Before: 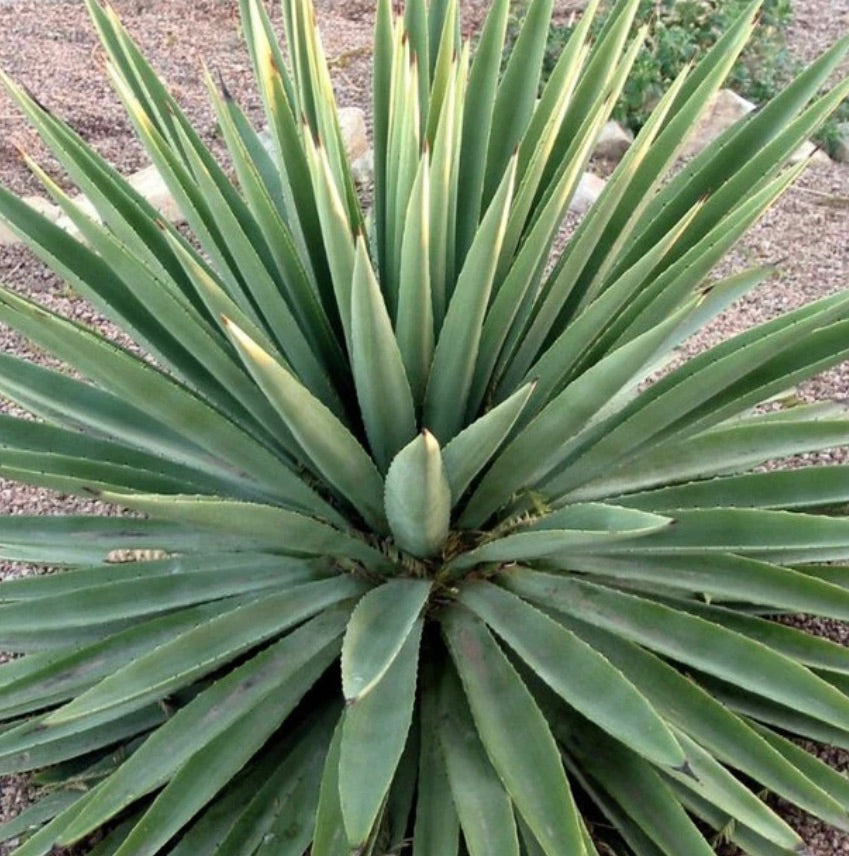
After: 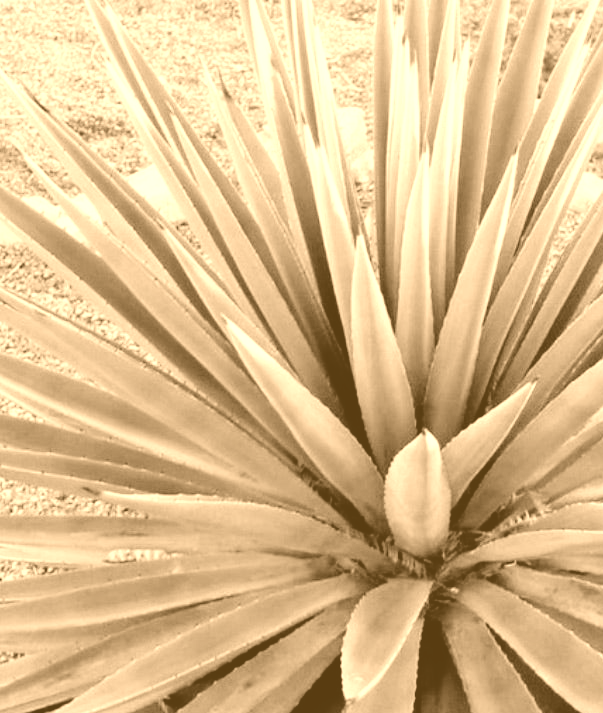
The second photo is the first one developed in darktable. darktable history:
velvia: strength 6%
white balance: emerald 1
colorize: hue 28.8°, source mix 100%
color calibration: illuminant as shot in camera, x 0.358, y 0.373, temperature 4628.91 K
color correction: highlights a* -10.69, highlights b* -19.19
crop: right 28.885%, bottom 16.626%
filmic rgb: black relative exposure -7.65 EV, white relative exposure 4.56 EV, hardness 3.61
tone equalizer: on, module defaults
